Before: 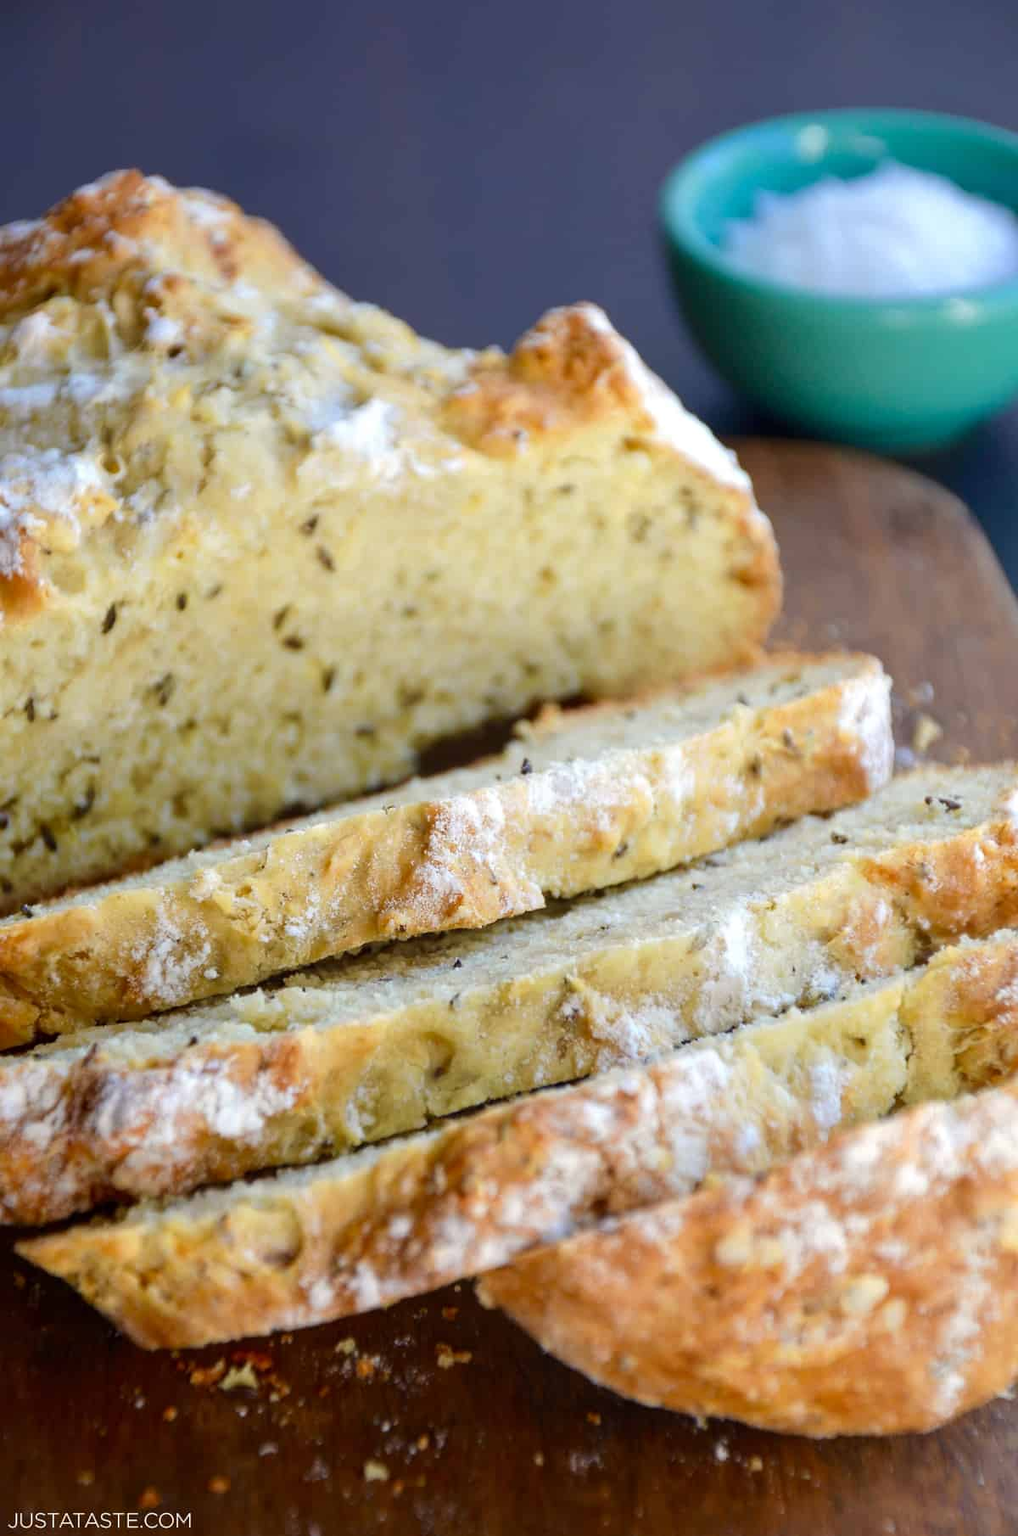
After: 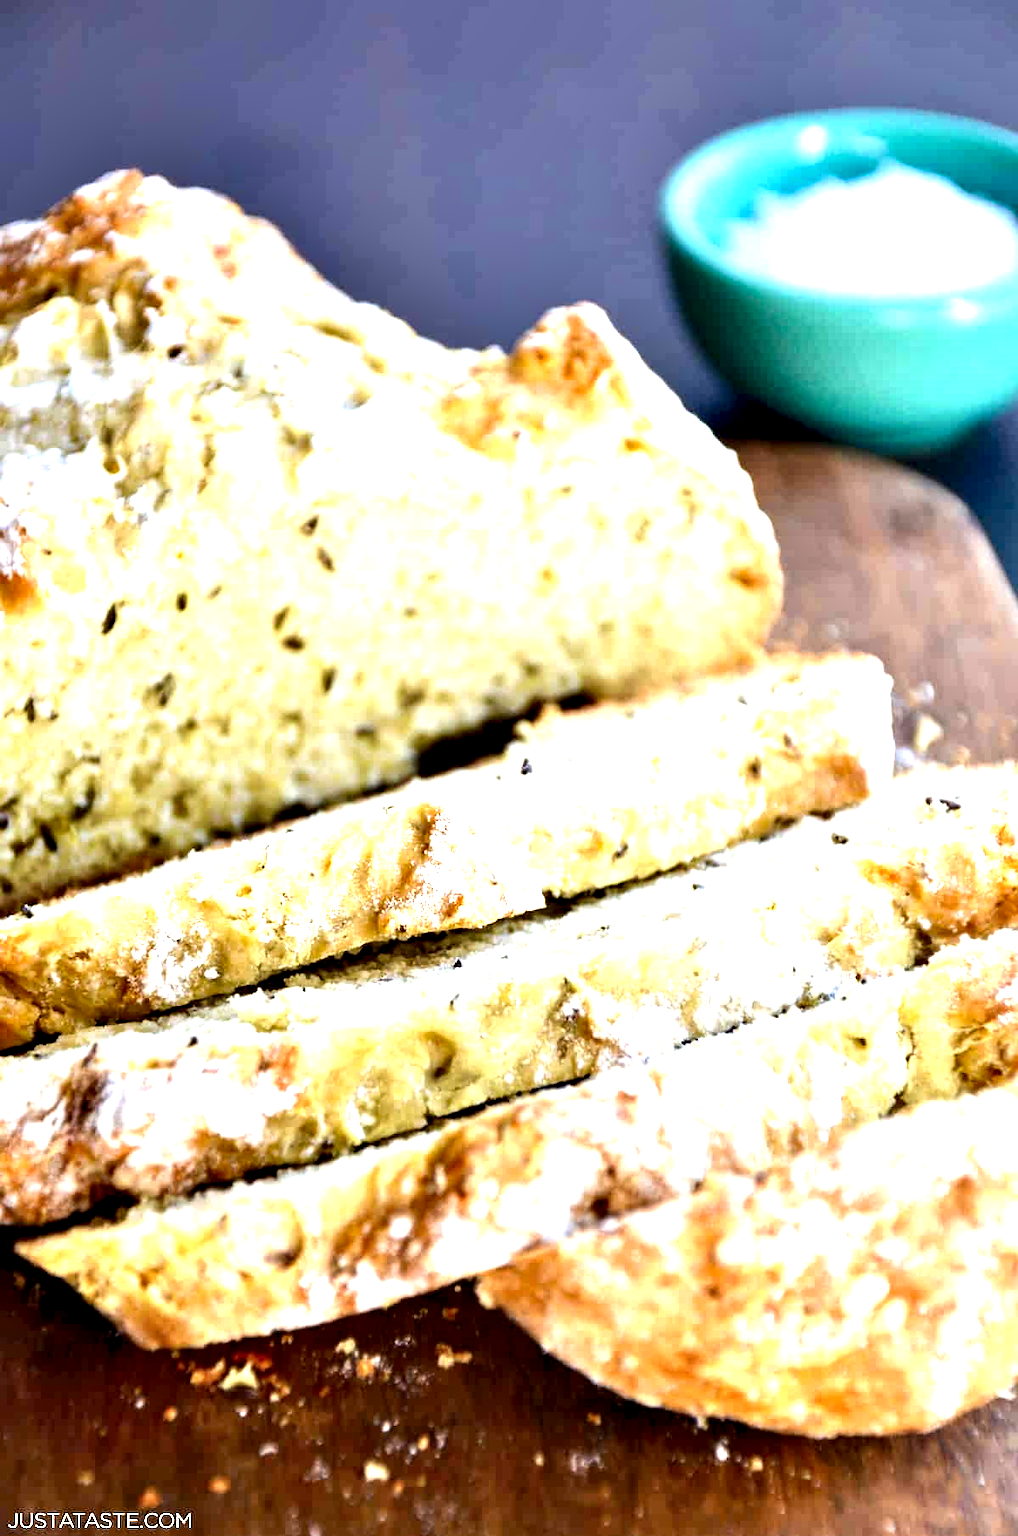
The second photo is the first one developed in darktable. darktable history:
contrast equalizer: octaves 7, y [[0.609, 0.611, 0.615, 0.613, 0.607, 0.603], [0.504, 0.498, 0.496, 0.499, 0.506, 0.516], [0 ×6], [0 ×6], [0 ×6]]
exposure: black level correction 0, exposure 1.44 EV, compensate highlight preservation false
